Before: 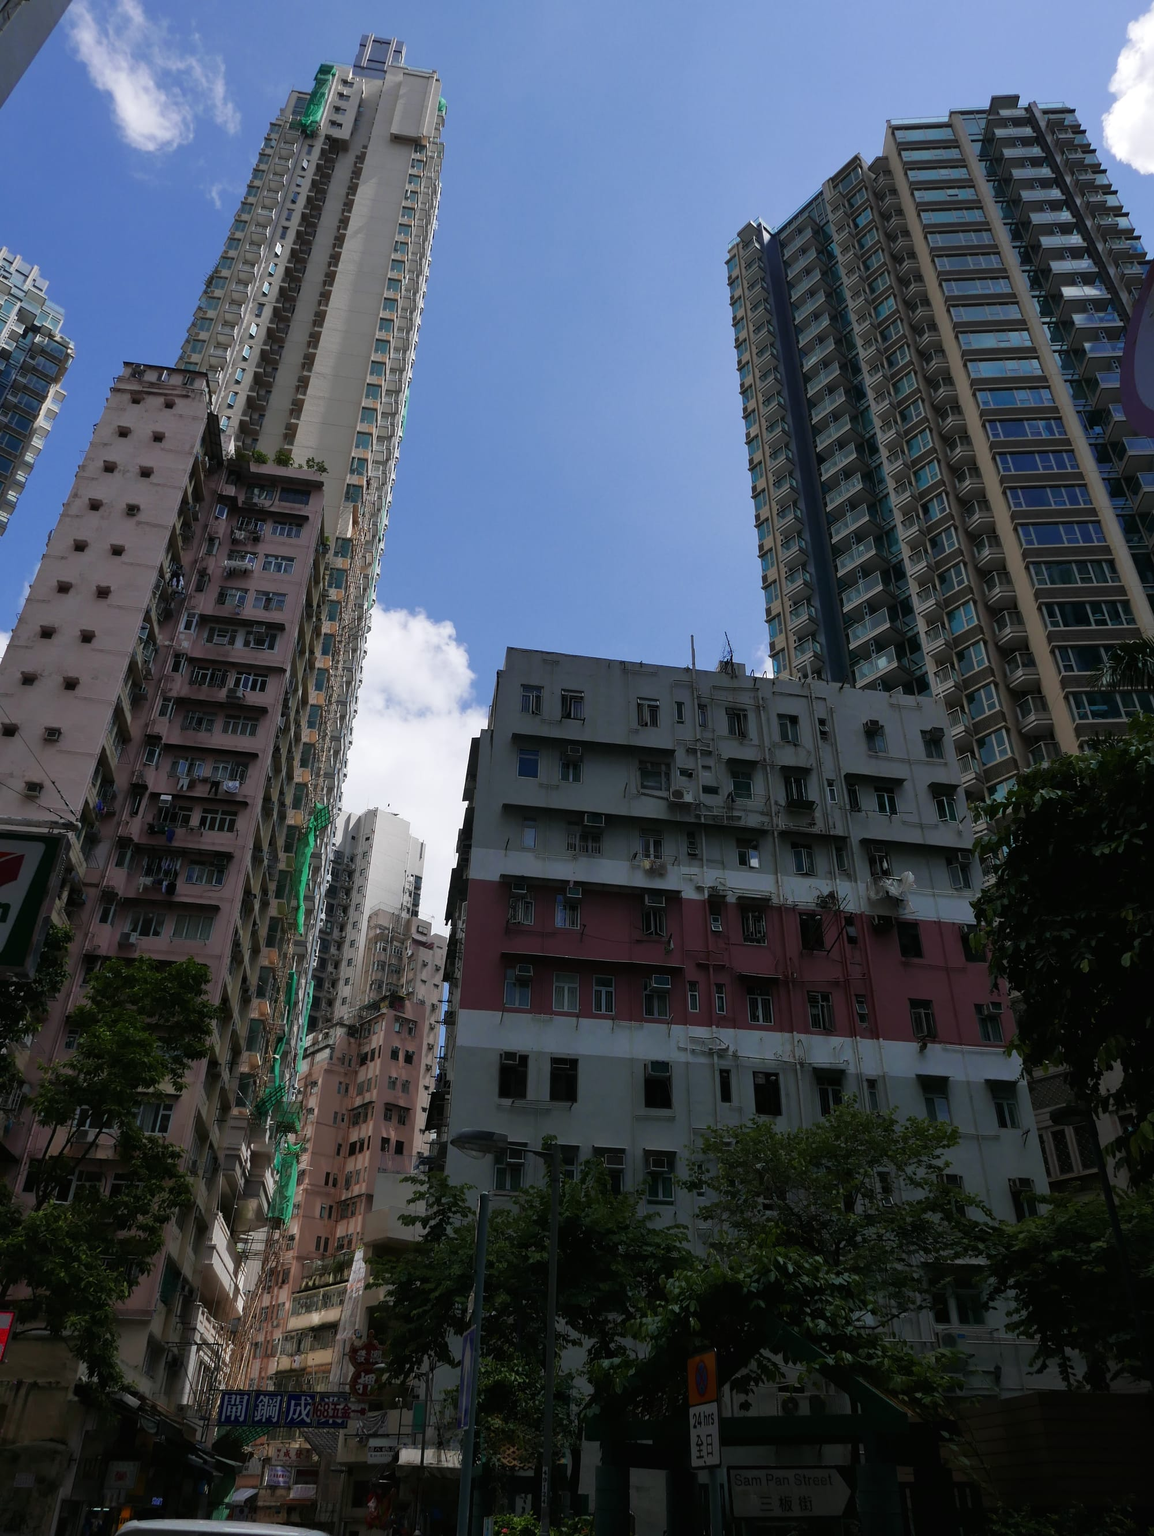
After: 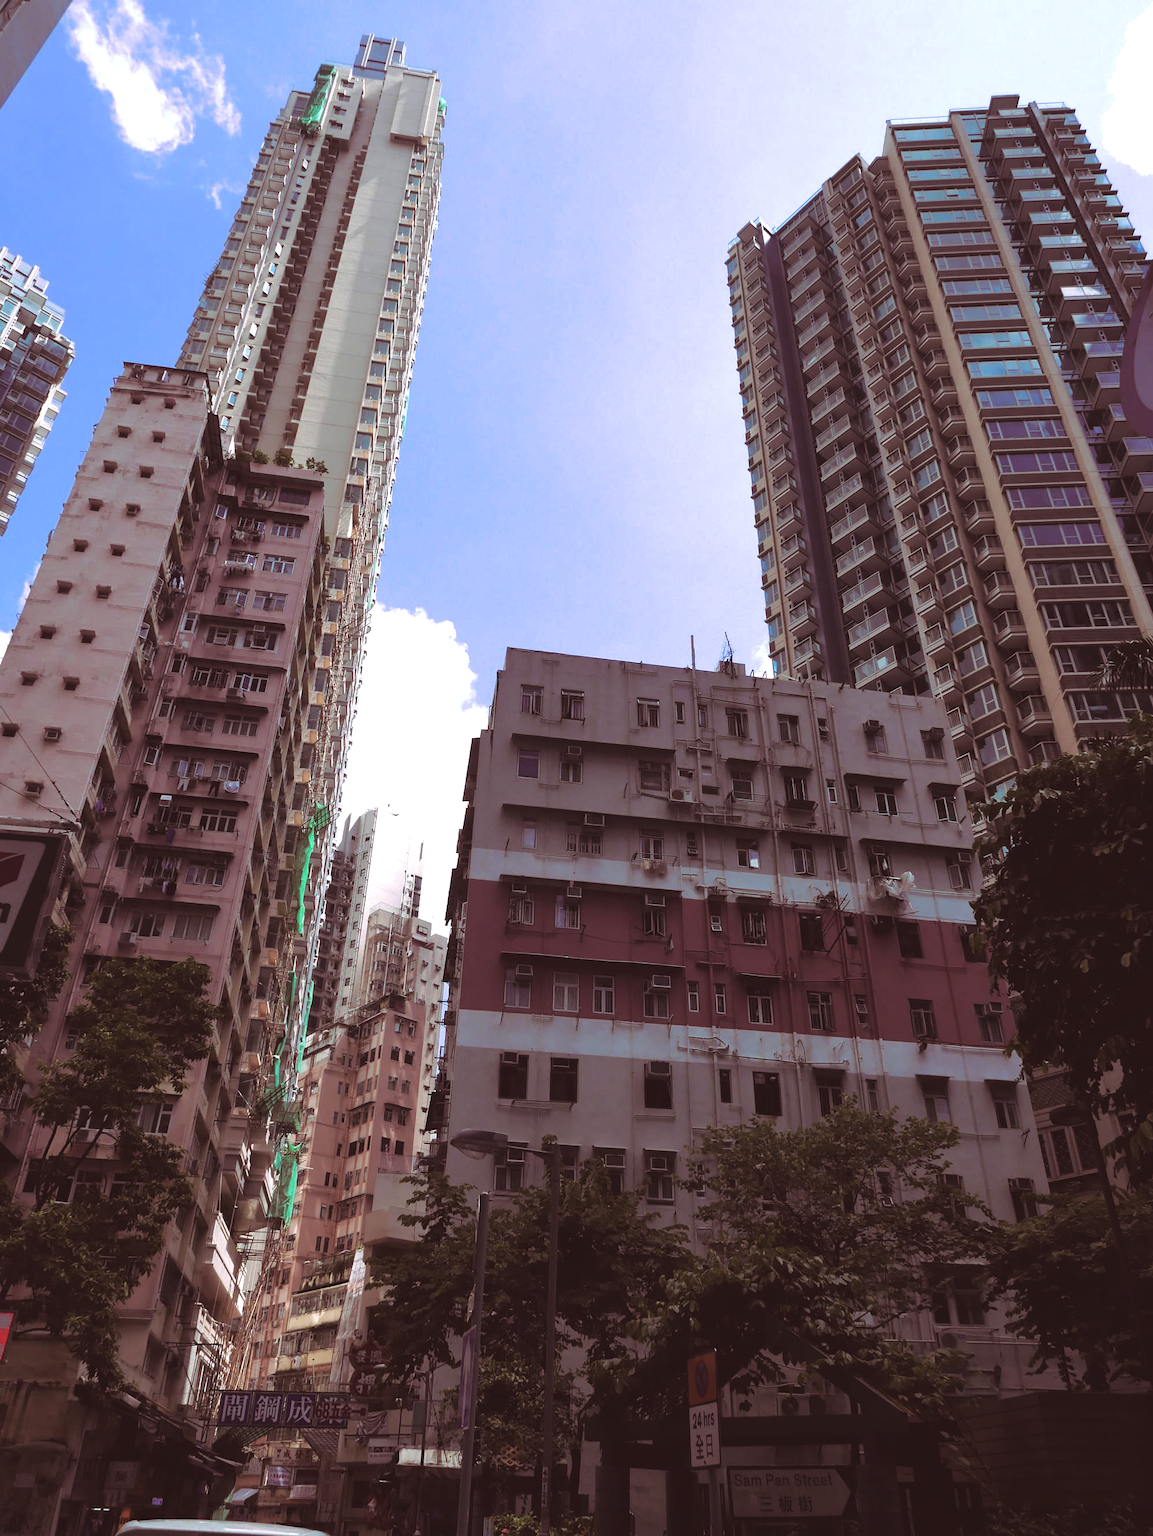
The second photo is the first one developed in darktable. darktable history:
exposure: black level correction -0.005, exposure 1.002 EV, compensate highlight preservation false
split-toning: highlights › hue 298.8°, highlights › saturation 0.73, compress 41.76%
